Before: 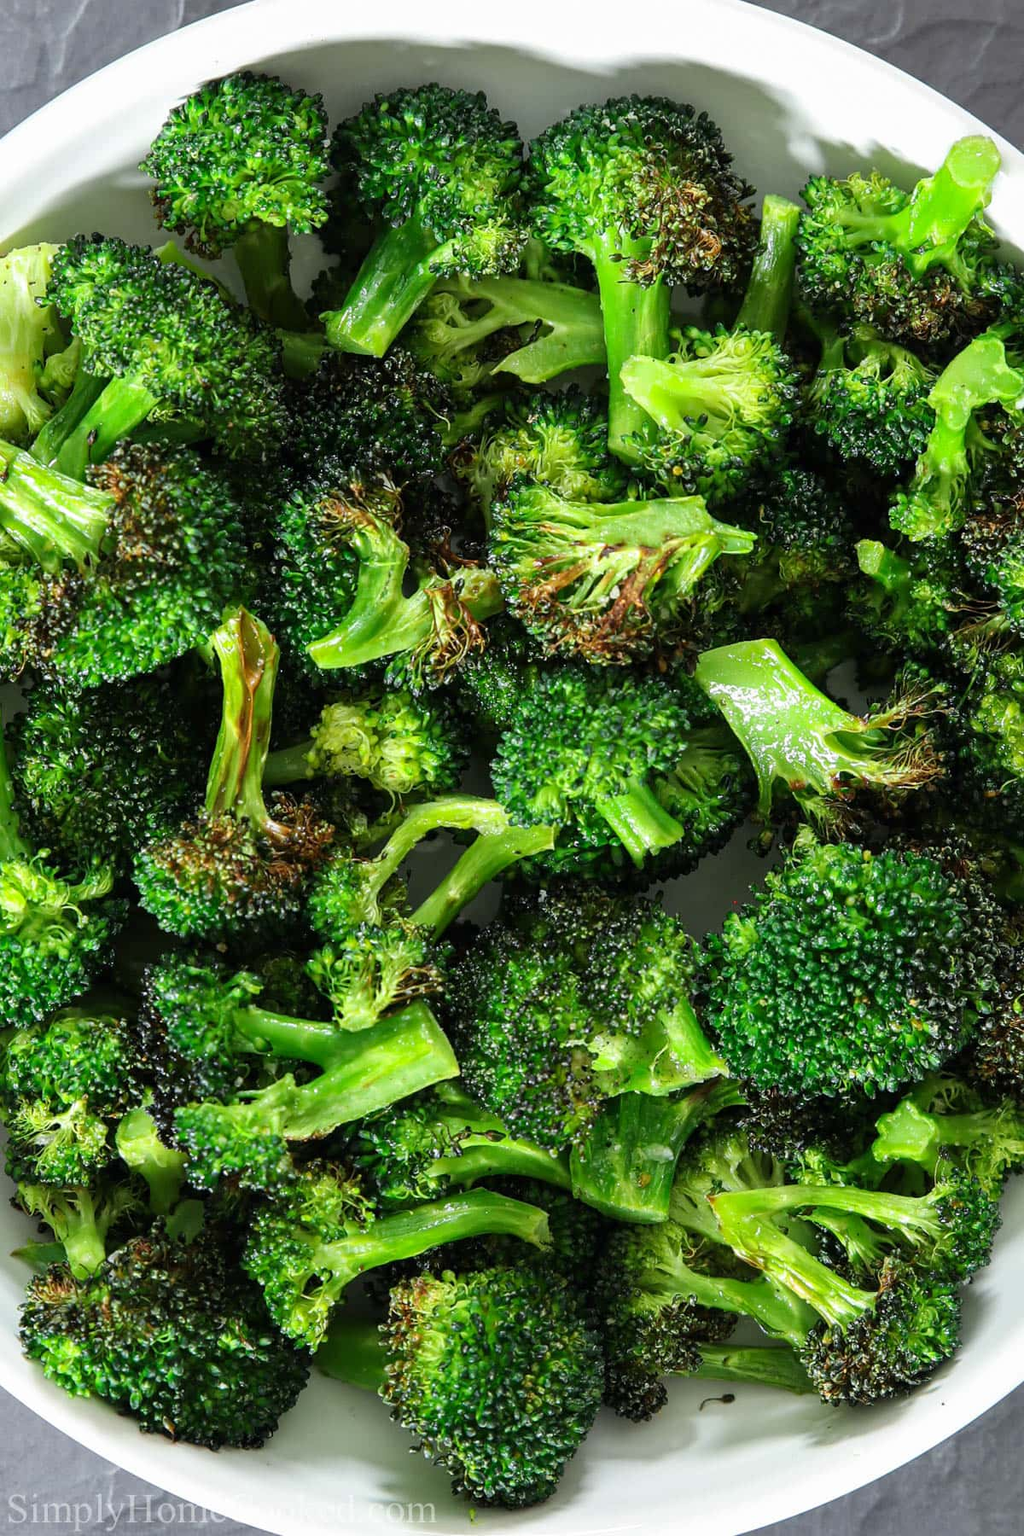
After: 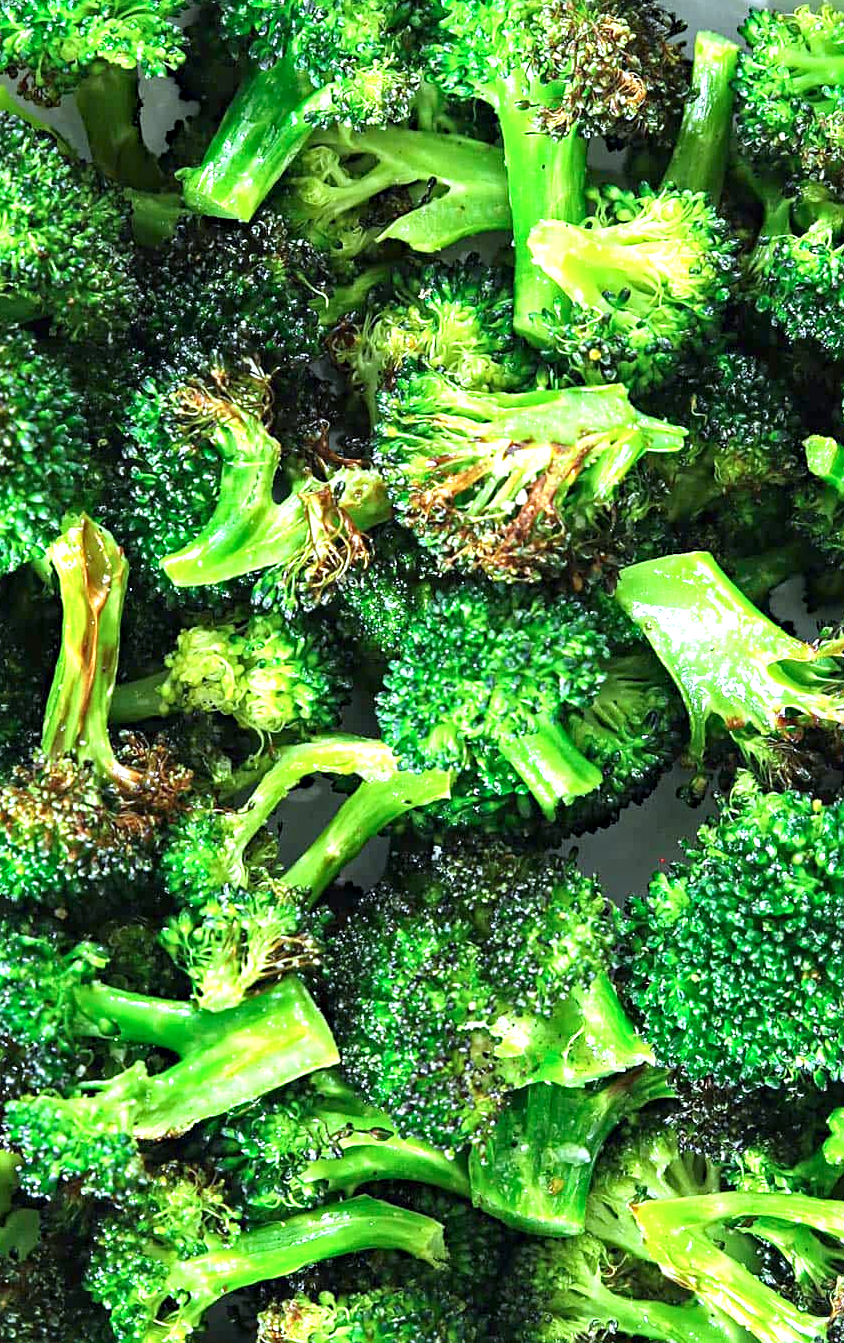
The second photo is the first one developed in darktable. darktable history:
exposure: black level correction 0, exposure 1.2 EV, compensate exposure bias true, compensate highlight preservation false
crop and rotate: left 16.658%, top 10.947%, right 12.976%, bottom 14.401%
haze removal: strength 0.279, distance 0.247, compatibility mode true
color calibration: x 0.371, y 0.377, temperature 4295.8 K
sharpen: amount 0.209
